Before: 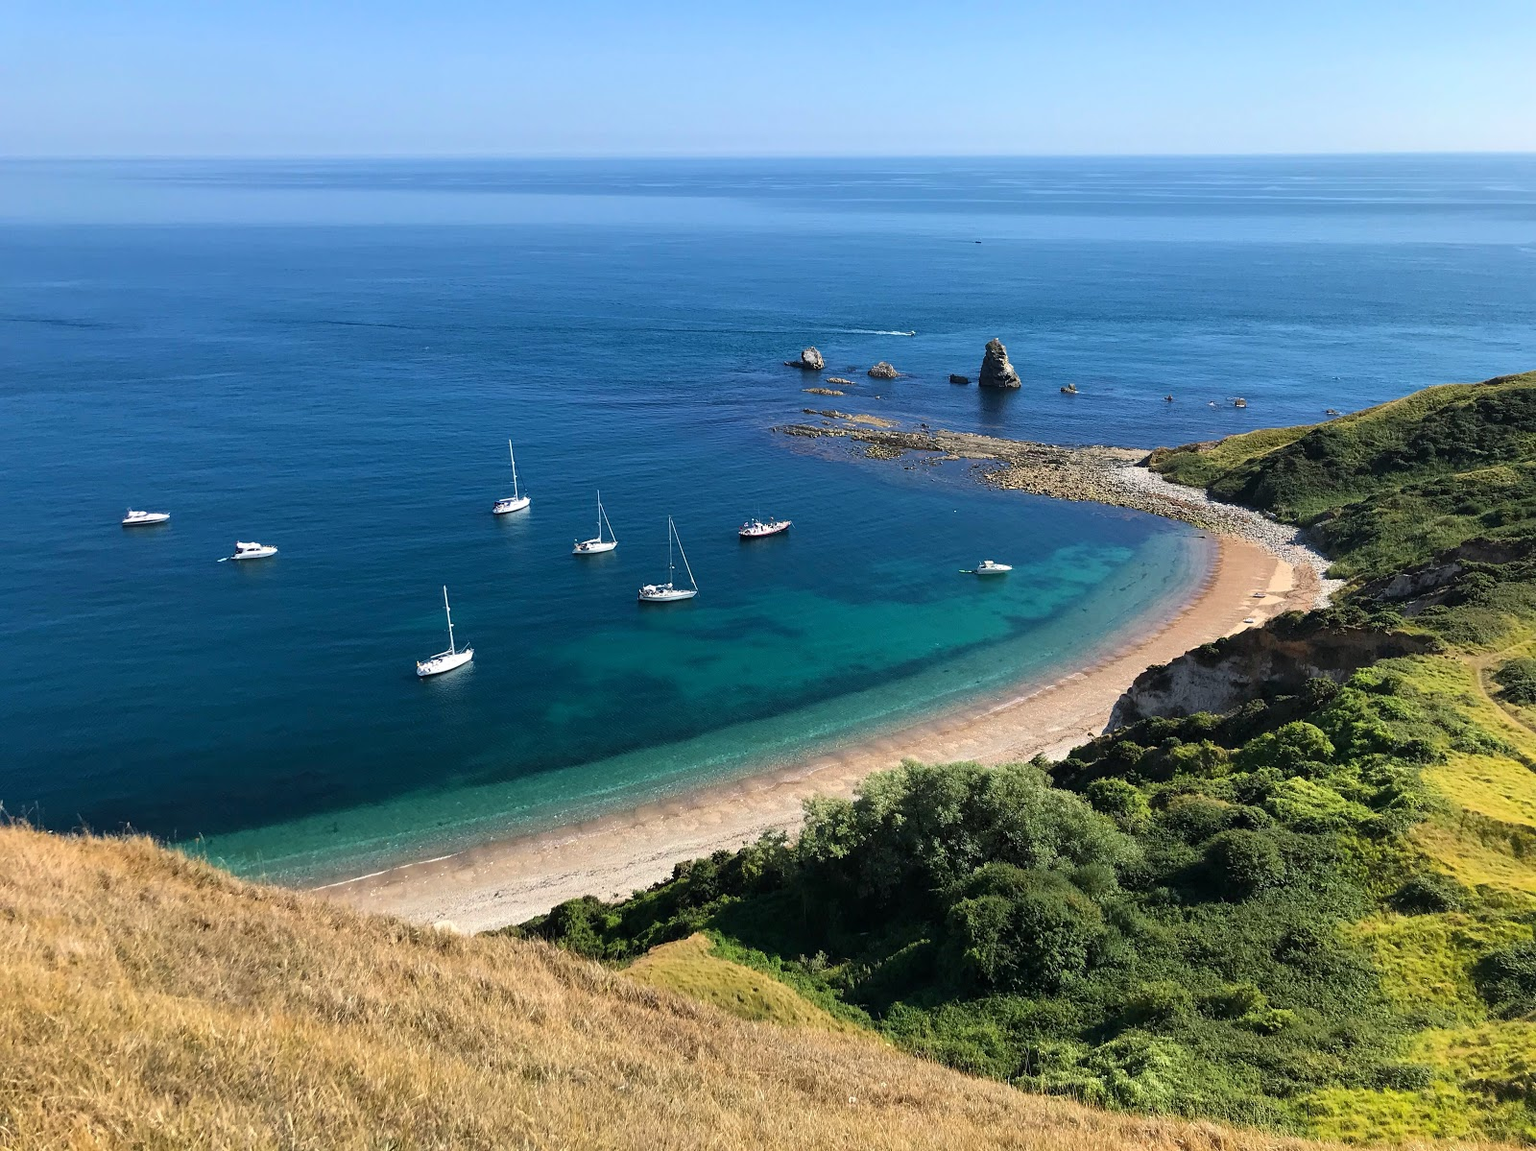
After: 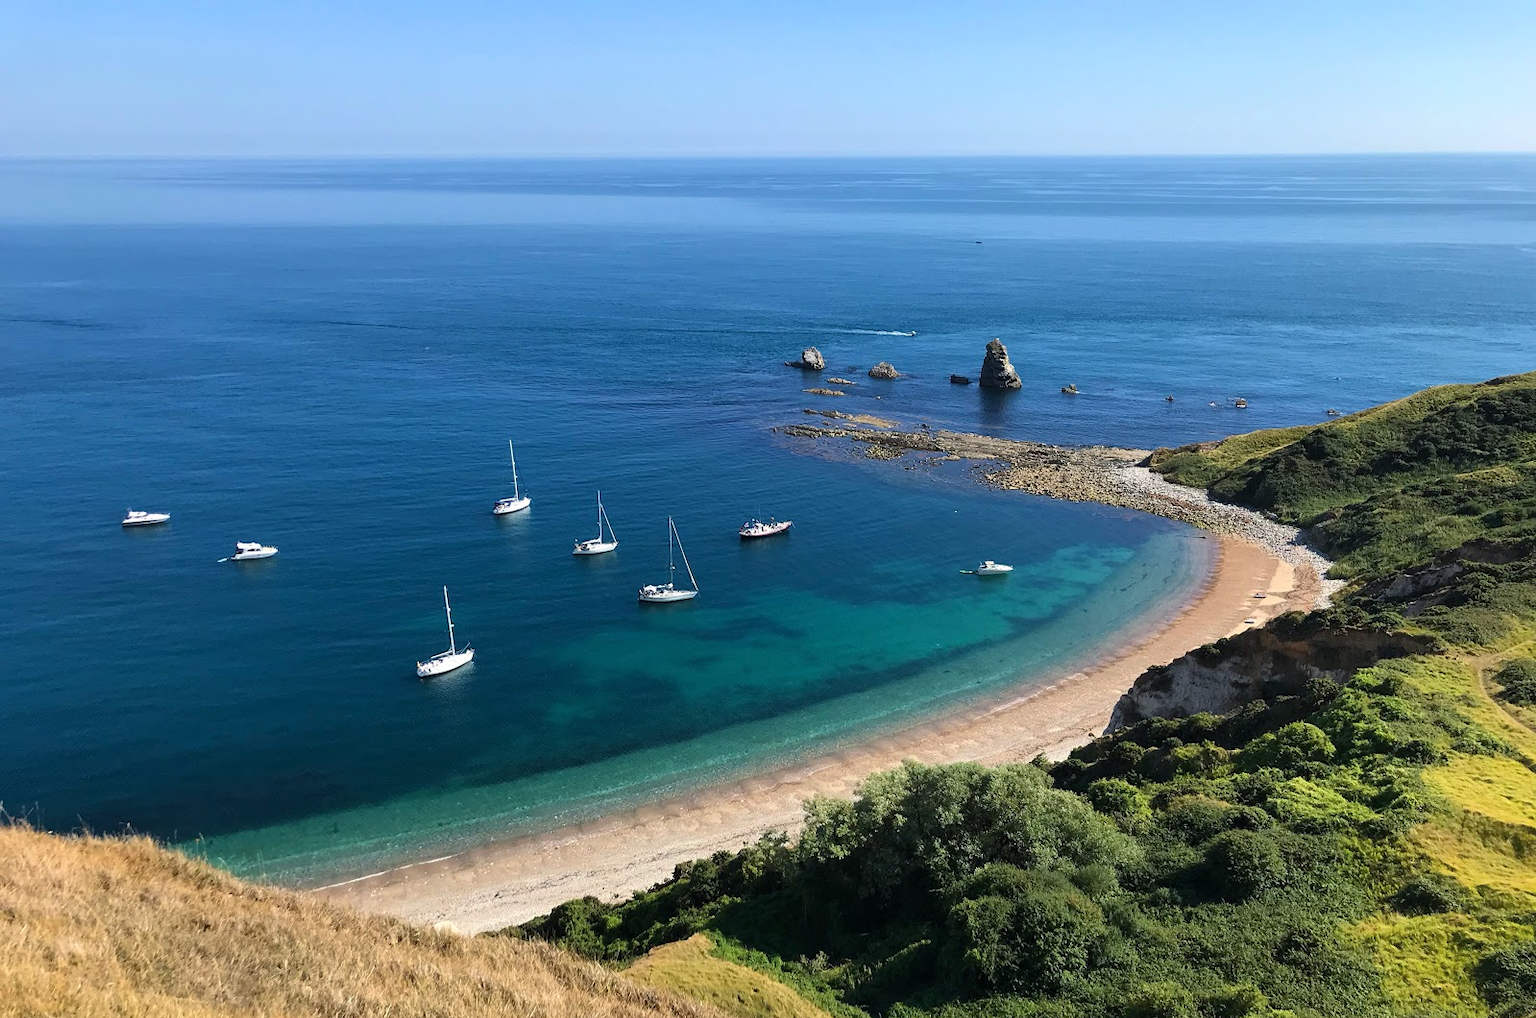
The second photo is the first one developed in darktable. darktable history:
crop and rotate: top 0%, bottom 11.582%
